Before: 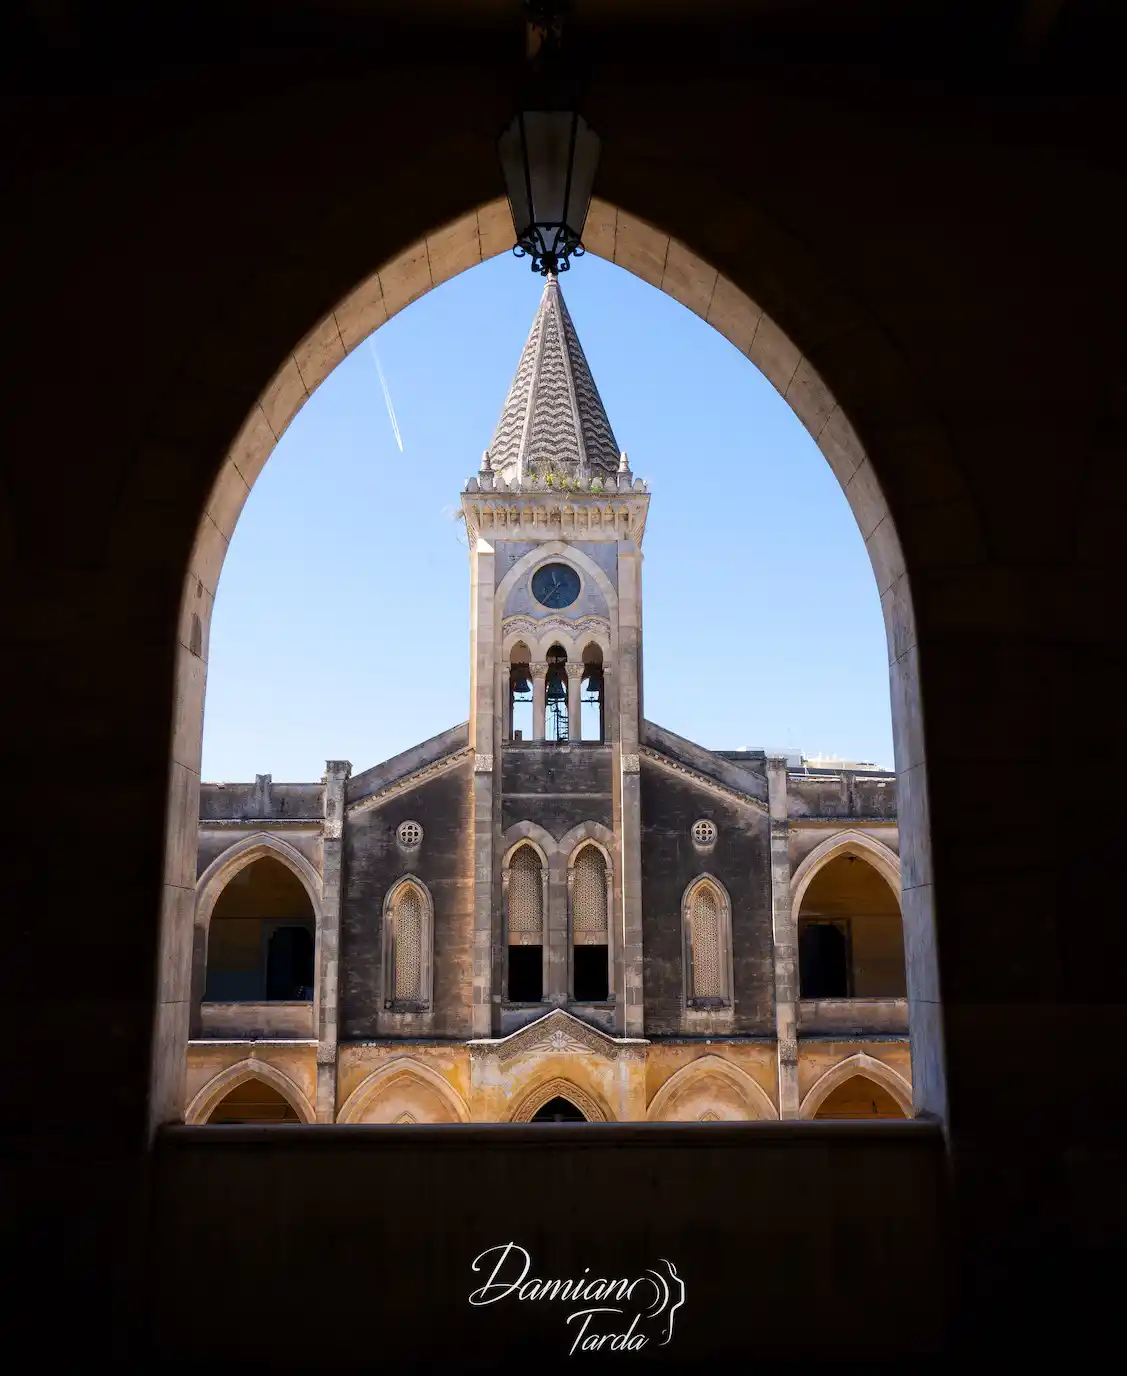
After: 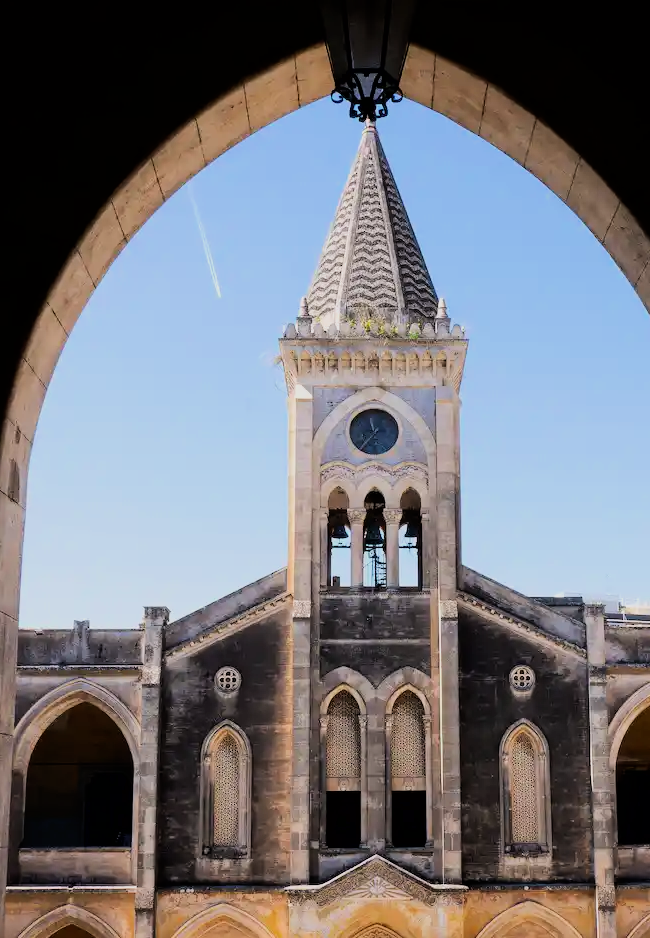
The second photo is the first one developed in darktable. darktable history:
filmic rgb: black relative exposure -7.65 EV, white relative exposure 4.56 EV, hardness 3.61, color science v6 (2022)
crop: left 16.202%, top 11.208%, right 26.045%, bottom 20.557%
tone equalizer: -8 EV -0.417 EV, -7 EV -0.389 EV, -6 EV -0.333 EV, -5 EV -0.222 EV, -3 EV 0.222 EV, -2 EV 0.333 EV, -1 EV 0.389 EV, +0 EV 0.417 EV, edges refinement/feathering 500, mask exposure compensation -1.57 EV, preserve details no
